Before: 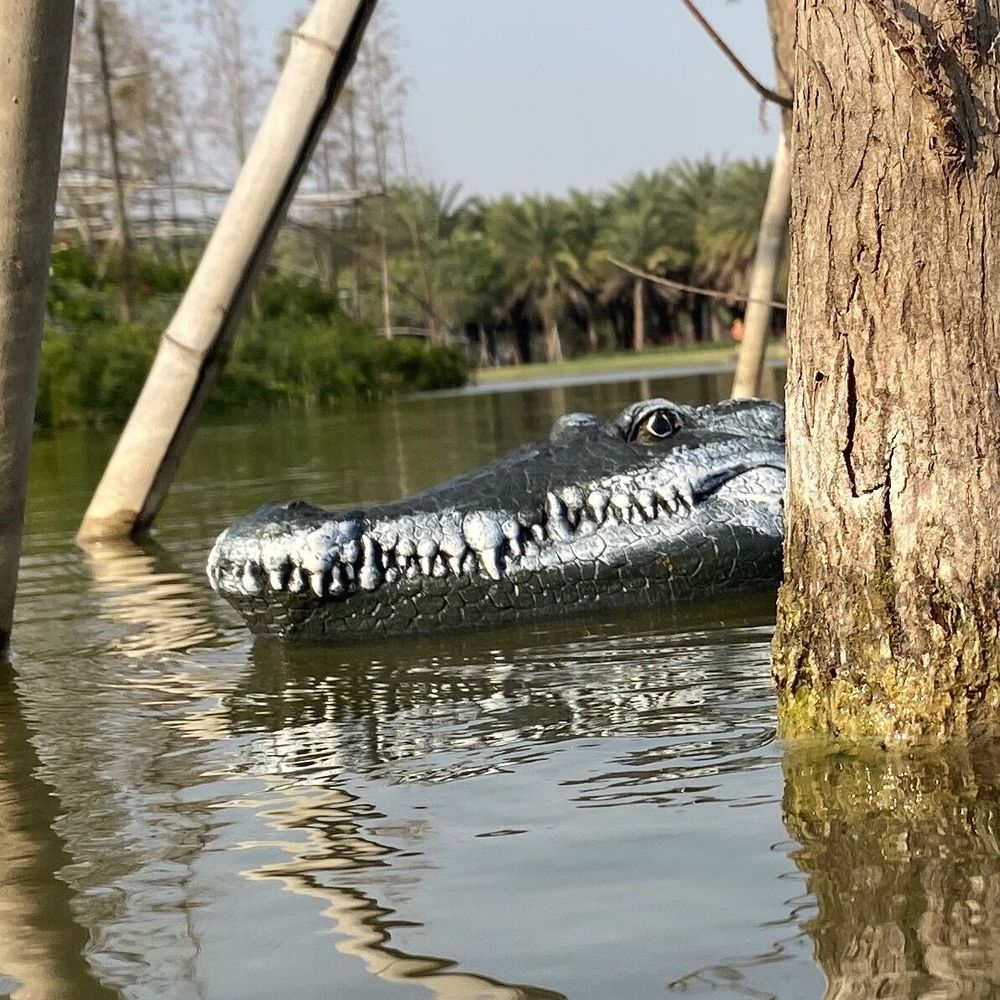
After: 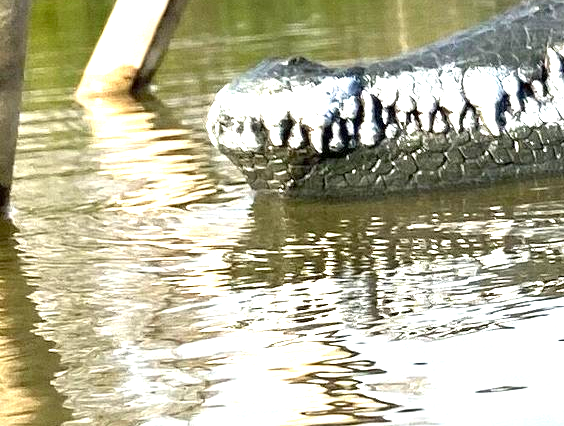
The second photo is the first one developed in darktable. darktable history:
crop: top 44.483%, right 43.593%, bottom 12.892%
exposure: black level correction 0.001, exposure 1.735 EV, compensate highlight preservation false
